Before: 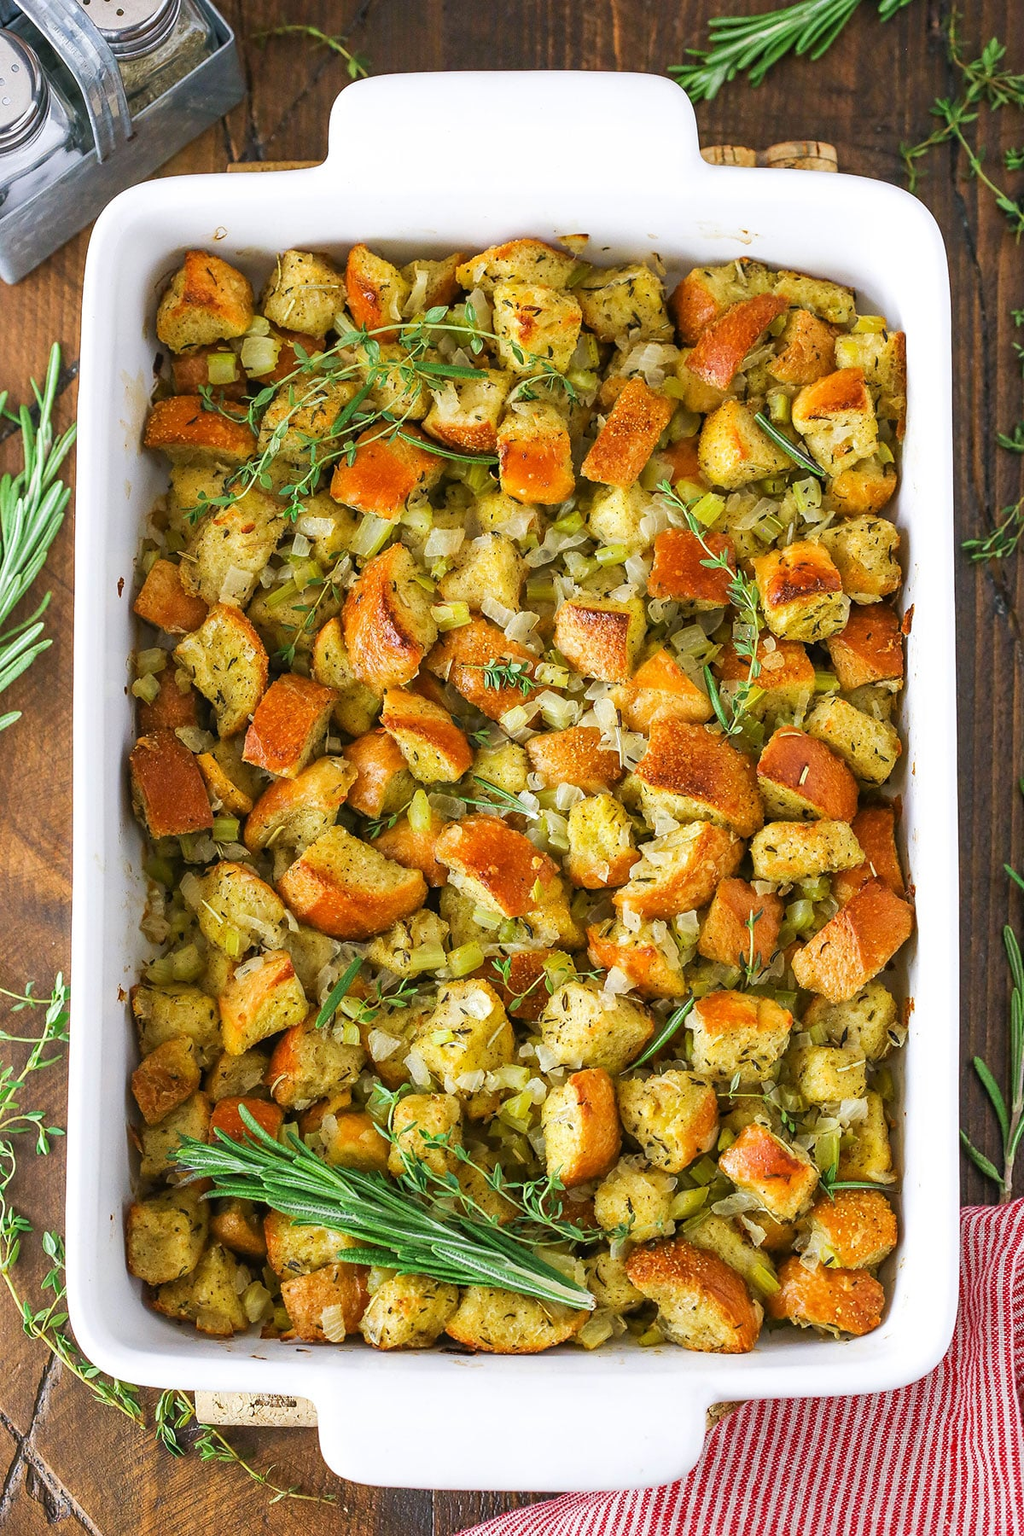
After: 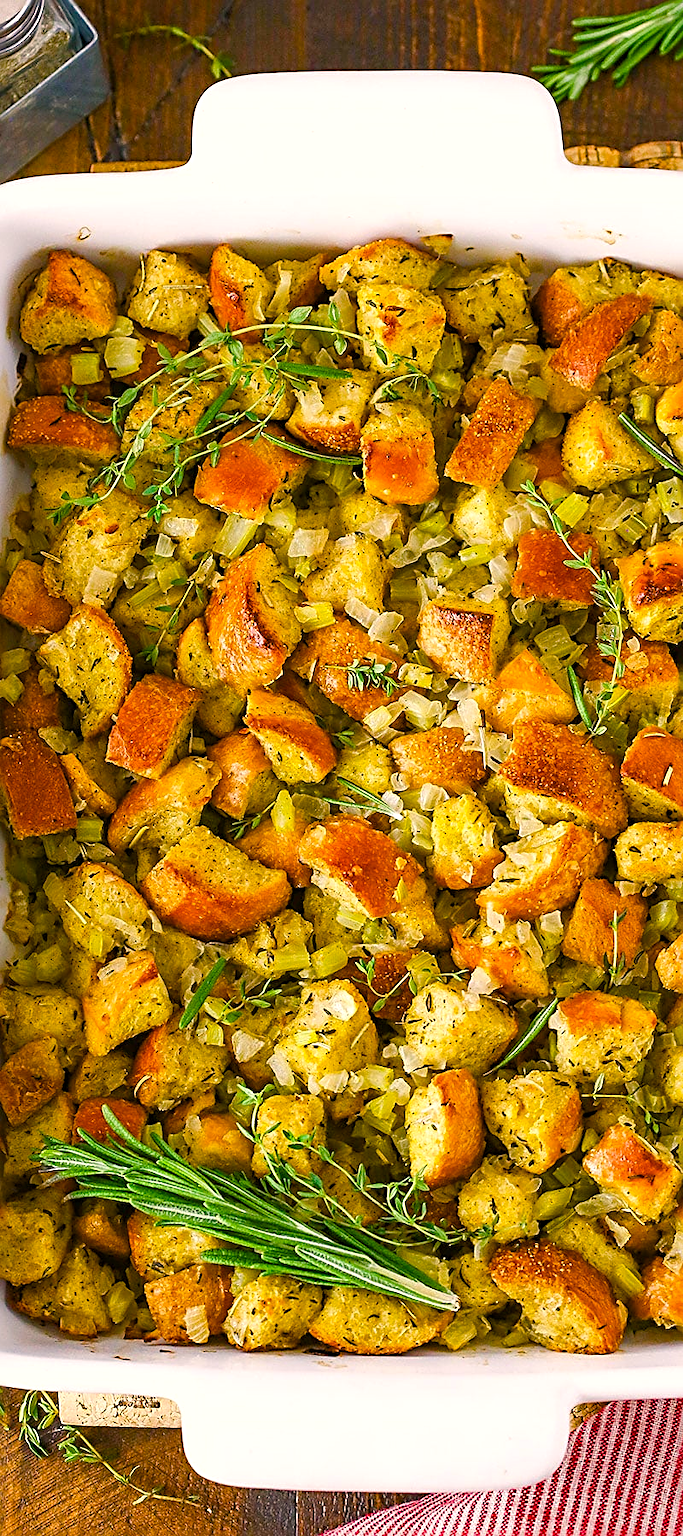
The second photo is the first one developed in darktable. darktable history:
crop and rotate: left 13.396%, right 19.888%
sharpen: radius 2.531, amount 0.63
color balance rgb: highlights gain › chroma 3.119%, highlights gain › hue 55.79°, linear chroma grading › global chroma 14.514%, perceptual saturation grading › global saturation 26.051%, perceptual saturation grading › highlights -27.67%, perceptual saturation grading › mid-tones 15.565%, perceptual saturation grading › shadows 32.758%, perceptual brilliance grading › global brilliance 2.863%, perceptual brilliance grading › highlights -2.707%, perceptual brilliance grading › shadows 3.509%, global vibrance 11.662%, contrast 4.813%
